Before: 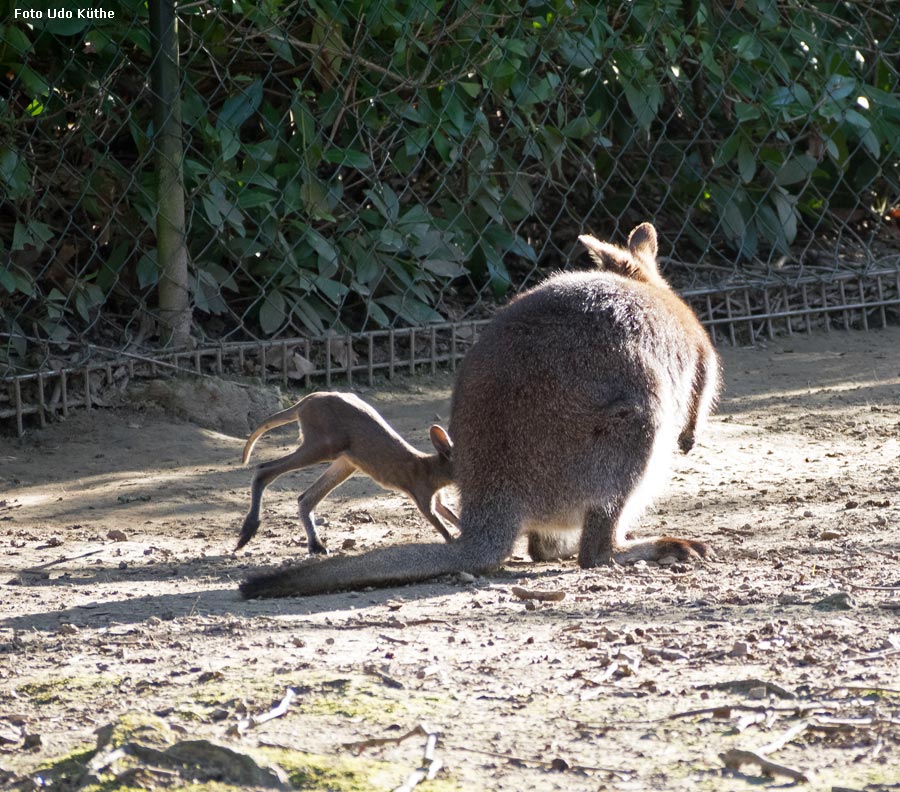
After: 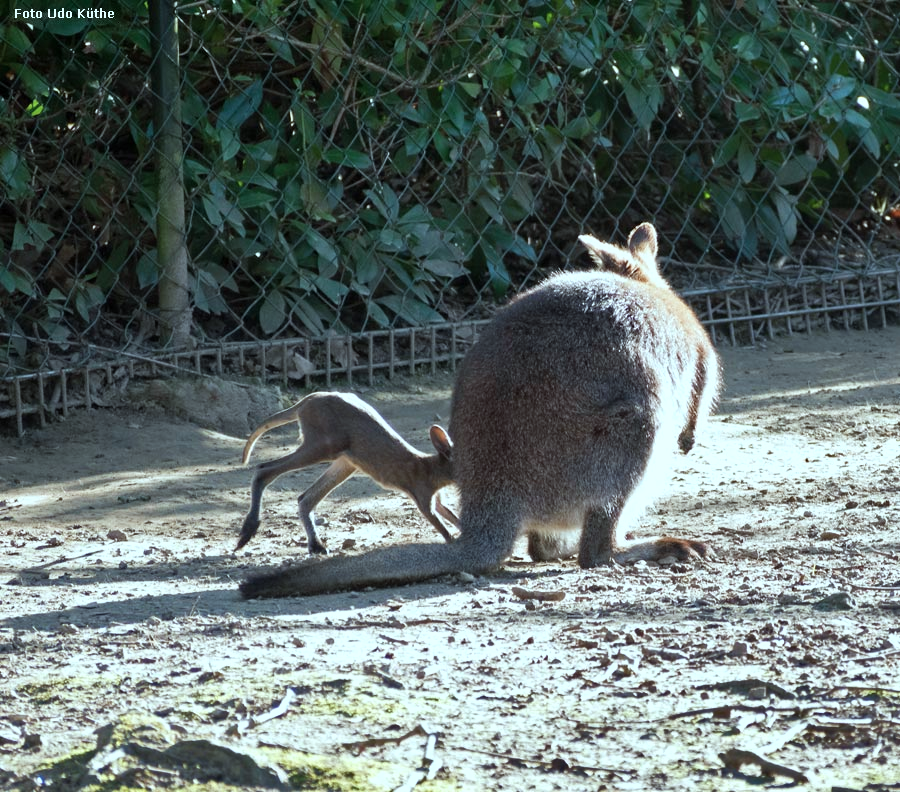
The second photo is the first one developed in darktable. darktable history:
shadows and highlights: radius 172.42, shadows 27.02, white point adjustment 3.18, highlights -67.9, soften with gaussian
color correction: highlights a* -10.23, highlights b* -9.9
